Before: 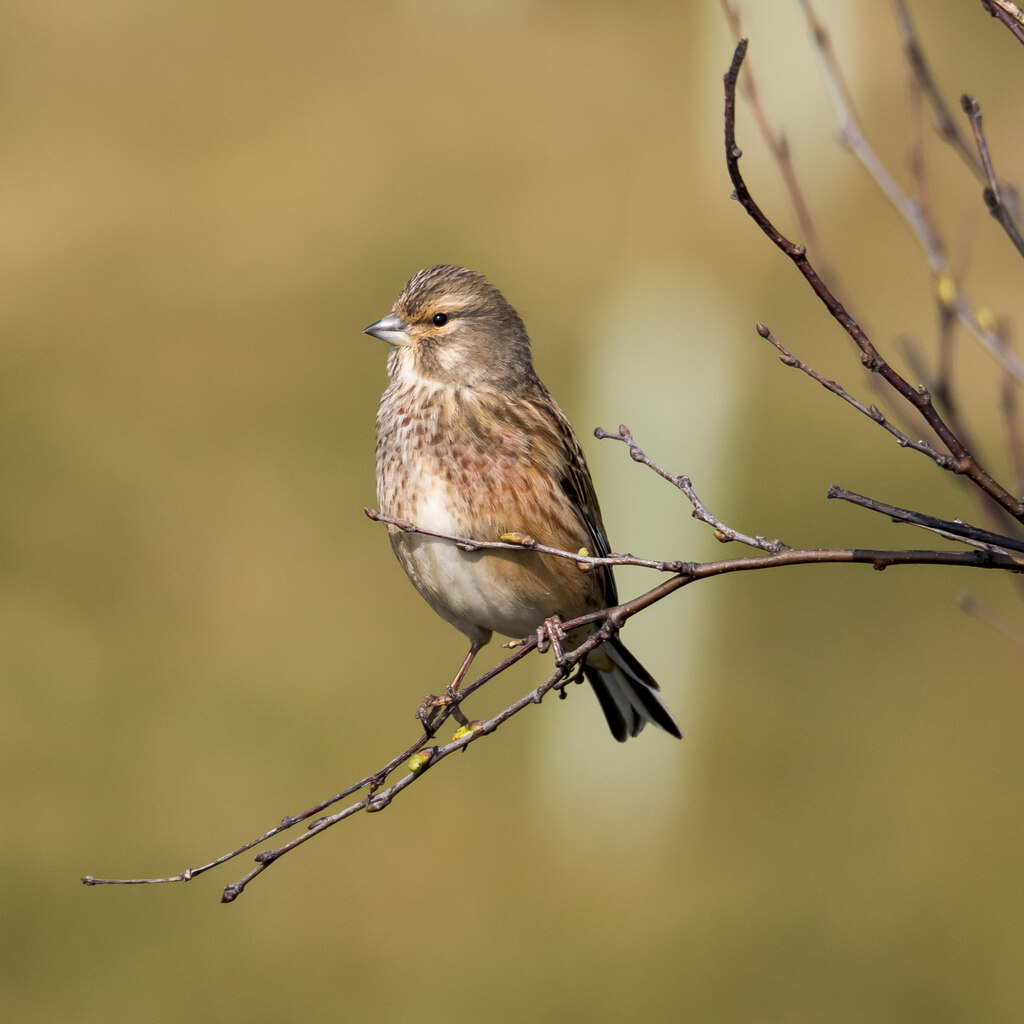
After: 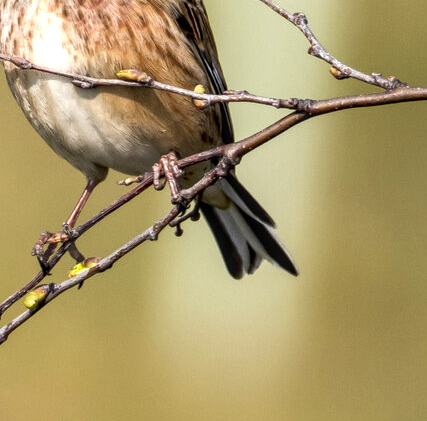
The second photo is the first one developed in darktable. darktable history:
exposure: black level correction 0, exposure 0.5 EV, compensate exposure bias true, compensate highlight preservation false
crop: left 37.554%, top 45.216%, right 20.652%, bottom 13.582%
local contrast: on, module defaults
